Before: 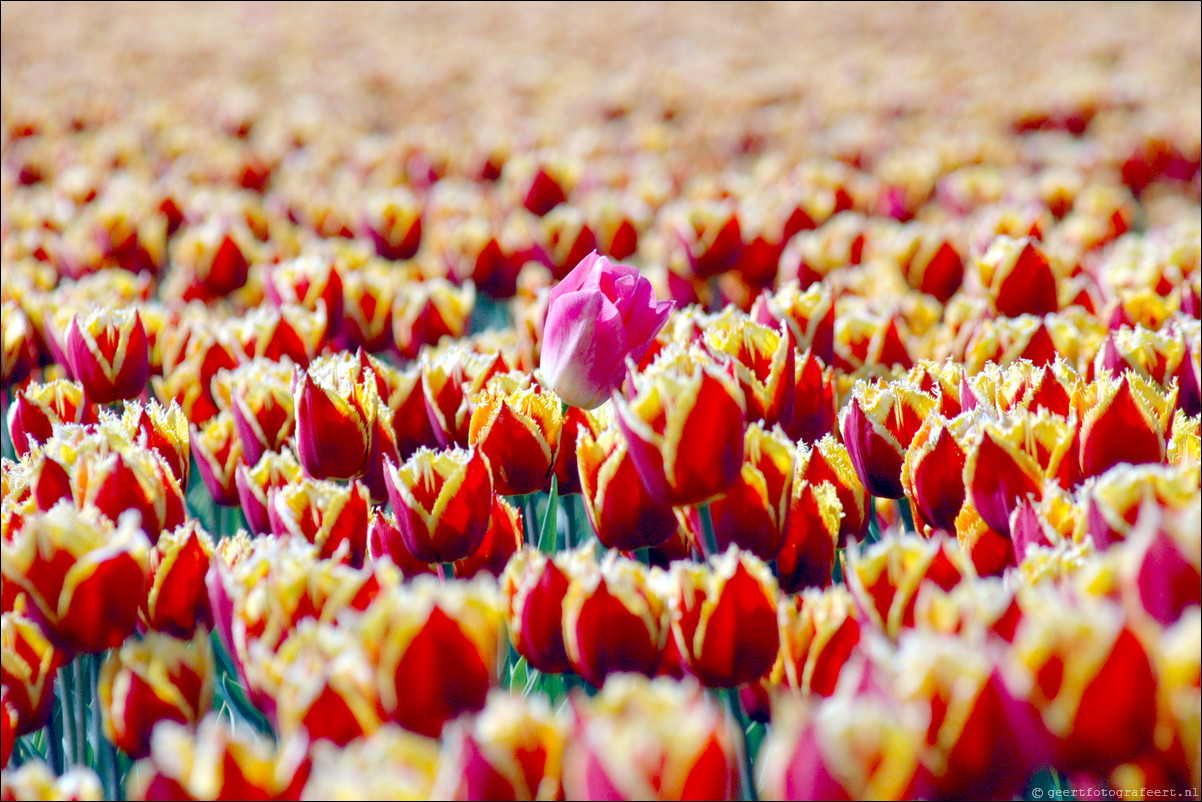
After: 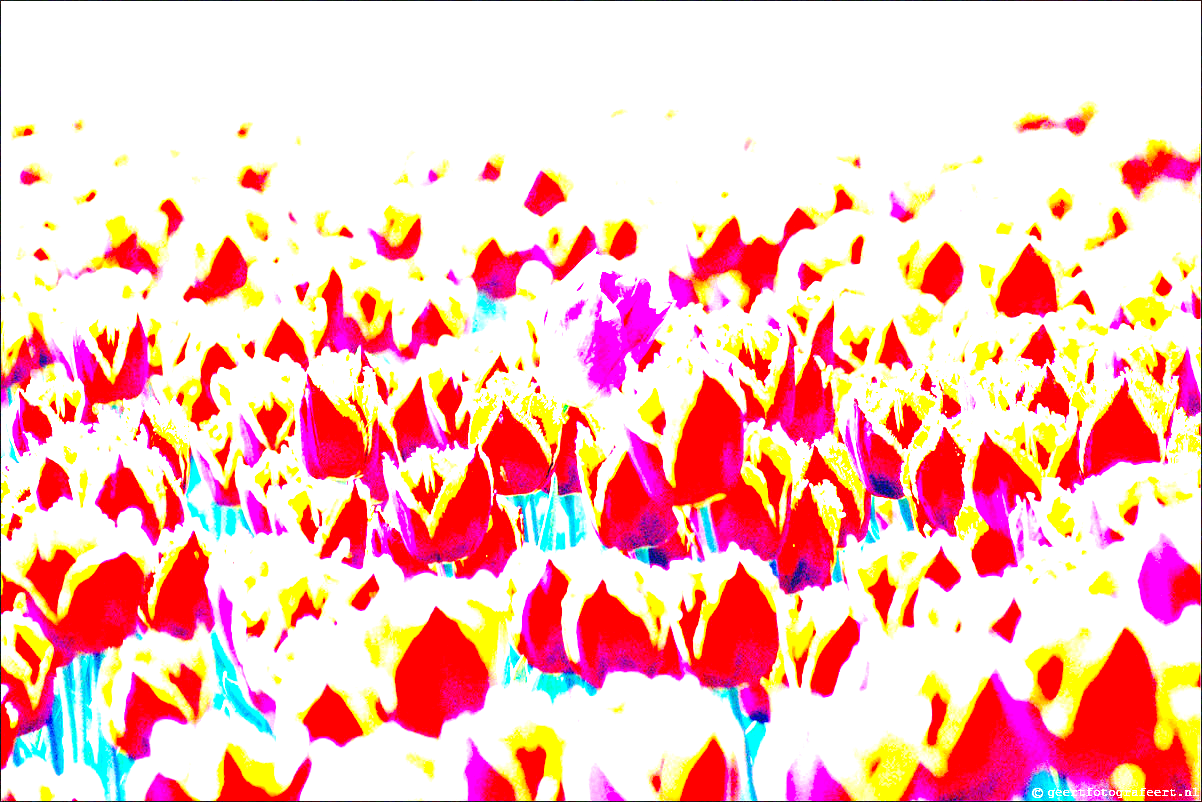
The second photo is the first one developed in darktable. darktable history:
contrast brightness saturation: contrast 0.043, saturation 0.069
exposure: black level correction 0, exposure 3.909 EV, compensate highlight preservation false
tone equalizer: mask exposure compensation -0.508 EV
